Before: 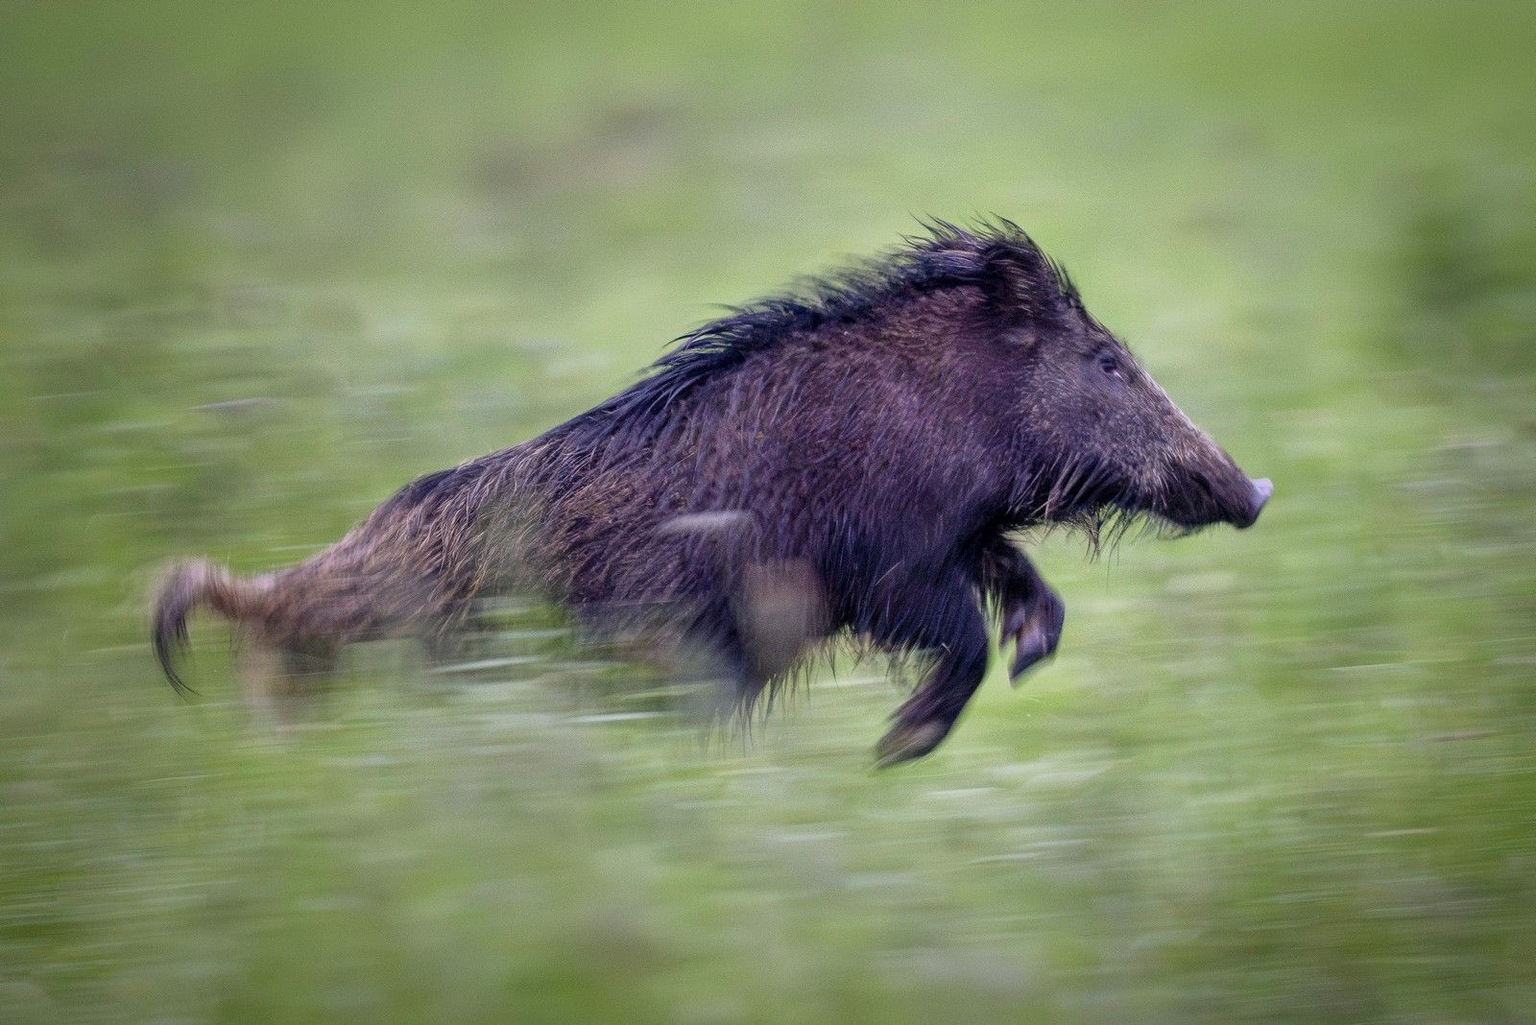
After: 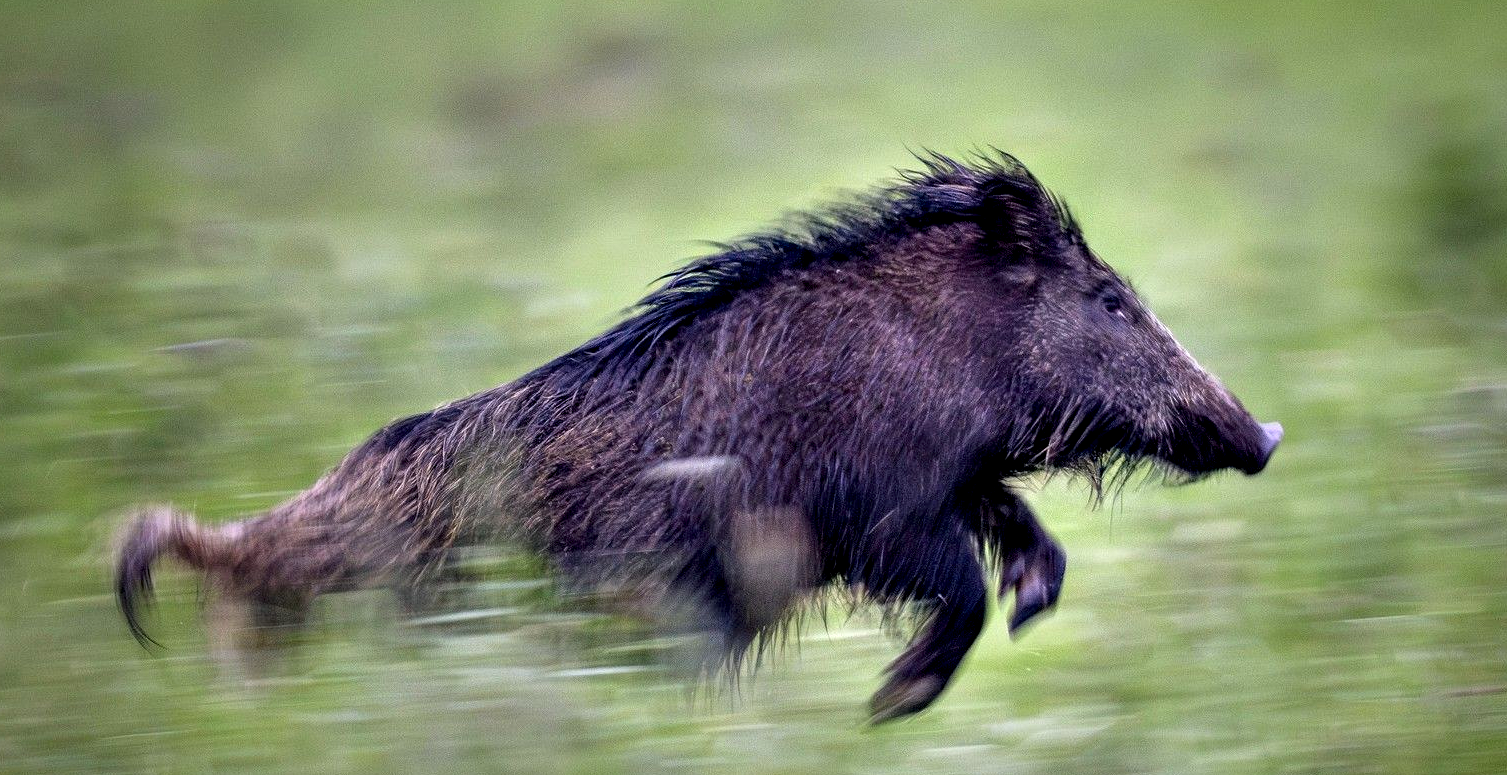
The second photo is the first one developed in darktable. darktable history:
crop: left 2.728%, top 7.155%, right 3.071%, bottom 20.257%
contrast equalizer: y [[0.6 ×6], [0.55 ×6], [0 ×6], [0 ×6], [0 ×6]]
